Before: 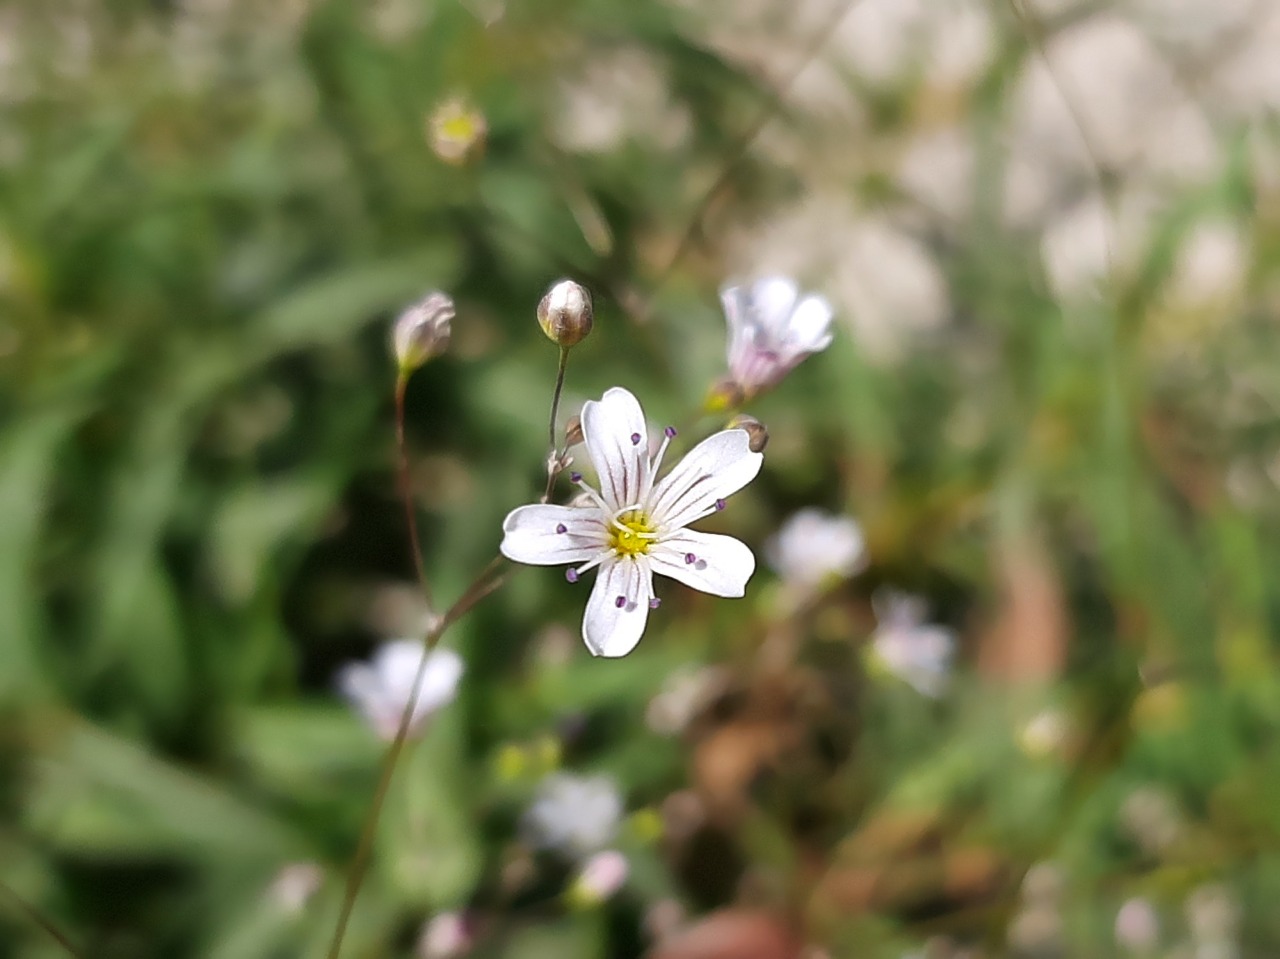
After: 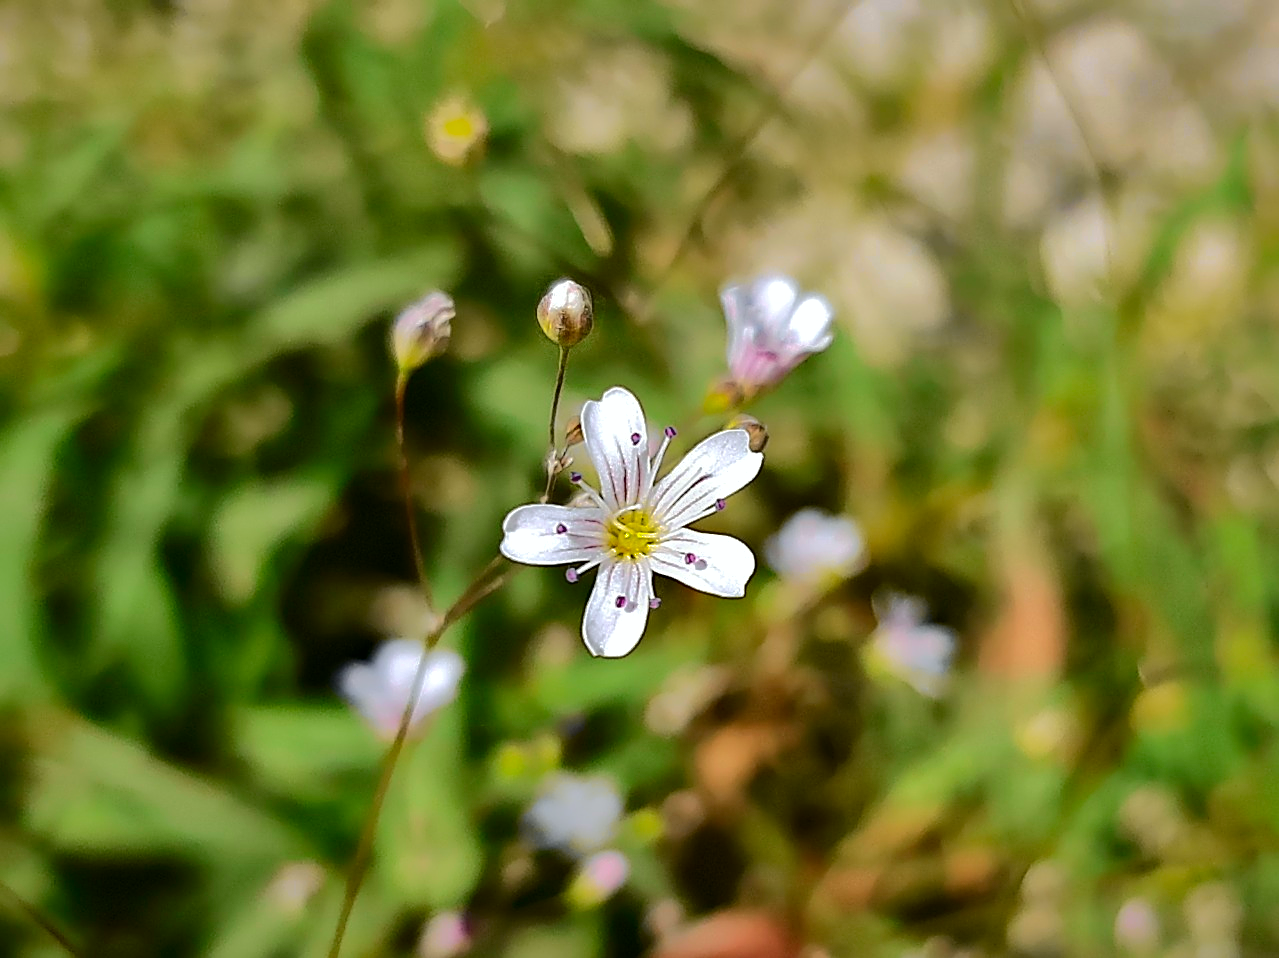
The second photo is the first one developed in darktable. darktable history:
sharpen: on, module defaults
tone curve: curves: ch0 [(0, 0.003) (0.113, 0.081) (0.207, 0.184) (0.515, 0.612) (0.712, 0.793) (0.984, 0.961)]; ch1 [(0, 0) (0.172, 0.123) (0.317, 0.272) (0.414, 0.382) (0.476, 0.479) (0.505, 0.498) (0.534, 0.534) (0.621, 0.65) (0.709, 0.764) (1, 1)]; ch2 [(0, 0) (0.411, 0.424) (0.505, 0.505) (0.521, 0.524) (0.537, 0.57) (0.65, 0.699) (1, 1)], color space Lab, independent channels, preserve colors none
haze removal: strength 0.29, distance 0.25, compatibility mode true, adaptive false
shadows and highlights: shadows -19.91, highlights -73.15
